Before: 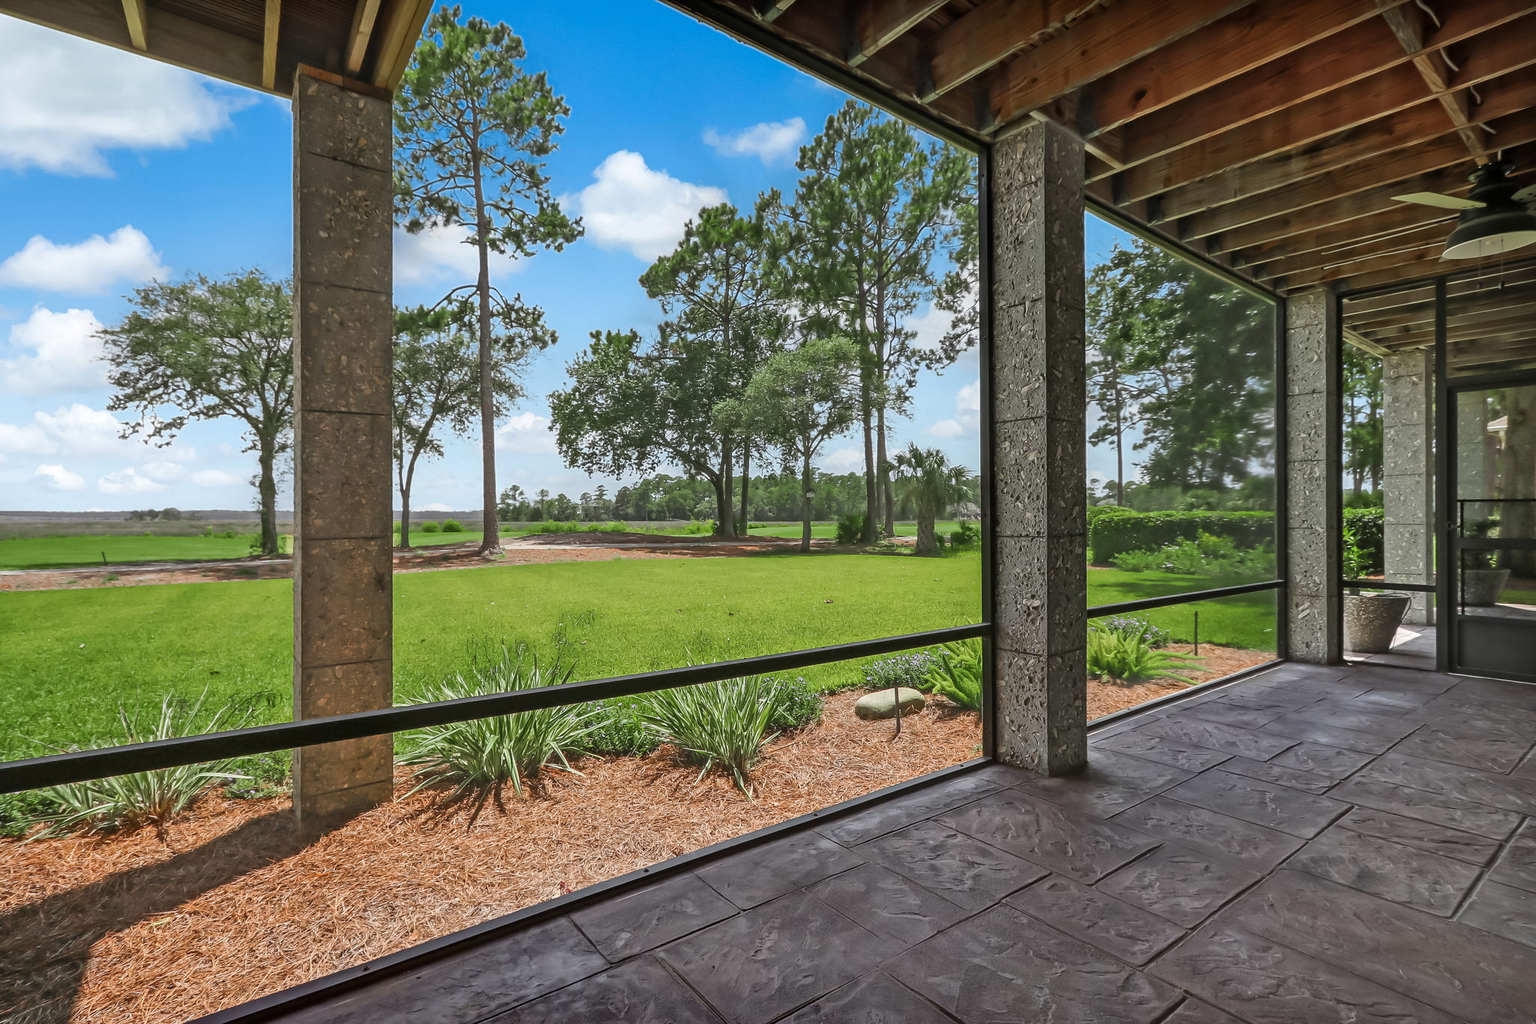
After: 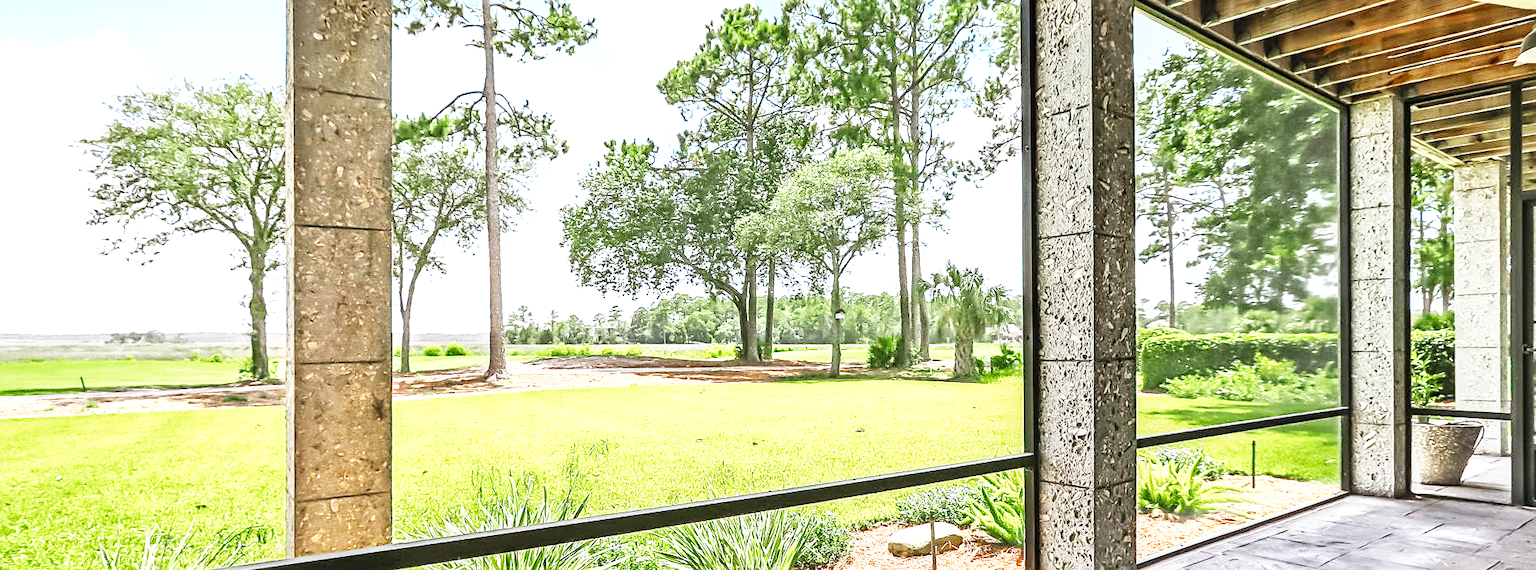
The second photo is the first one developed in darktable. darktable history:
tone equalizer: on, module defaults
contrast brightness saturation: contrast 0.025, brightness -0.035
base curve: curves: ch0 [(0, 0) (0.007, 0.004) (0.027, 0.03) (0.046, 0.07) (0.207, 0.54) (0.442, 0.872) (0.673, 0.972) (1, 1)], preserve colors none
exposure: black level correction 0, exposure 1.096 EV, compensate highlight preservation false
sharpen: on, module defaults
local contrast: on, module defaults
crop: left 1.79%, top 19.565%, right 4.939%, bottom 28.391%
